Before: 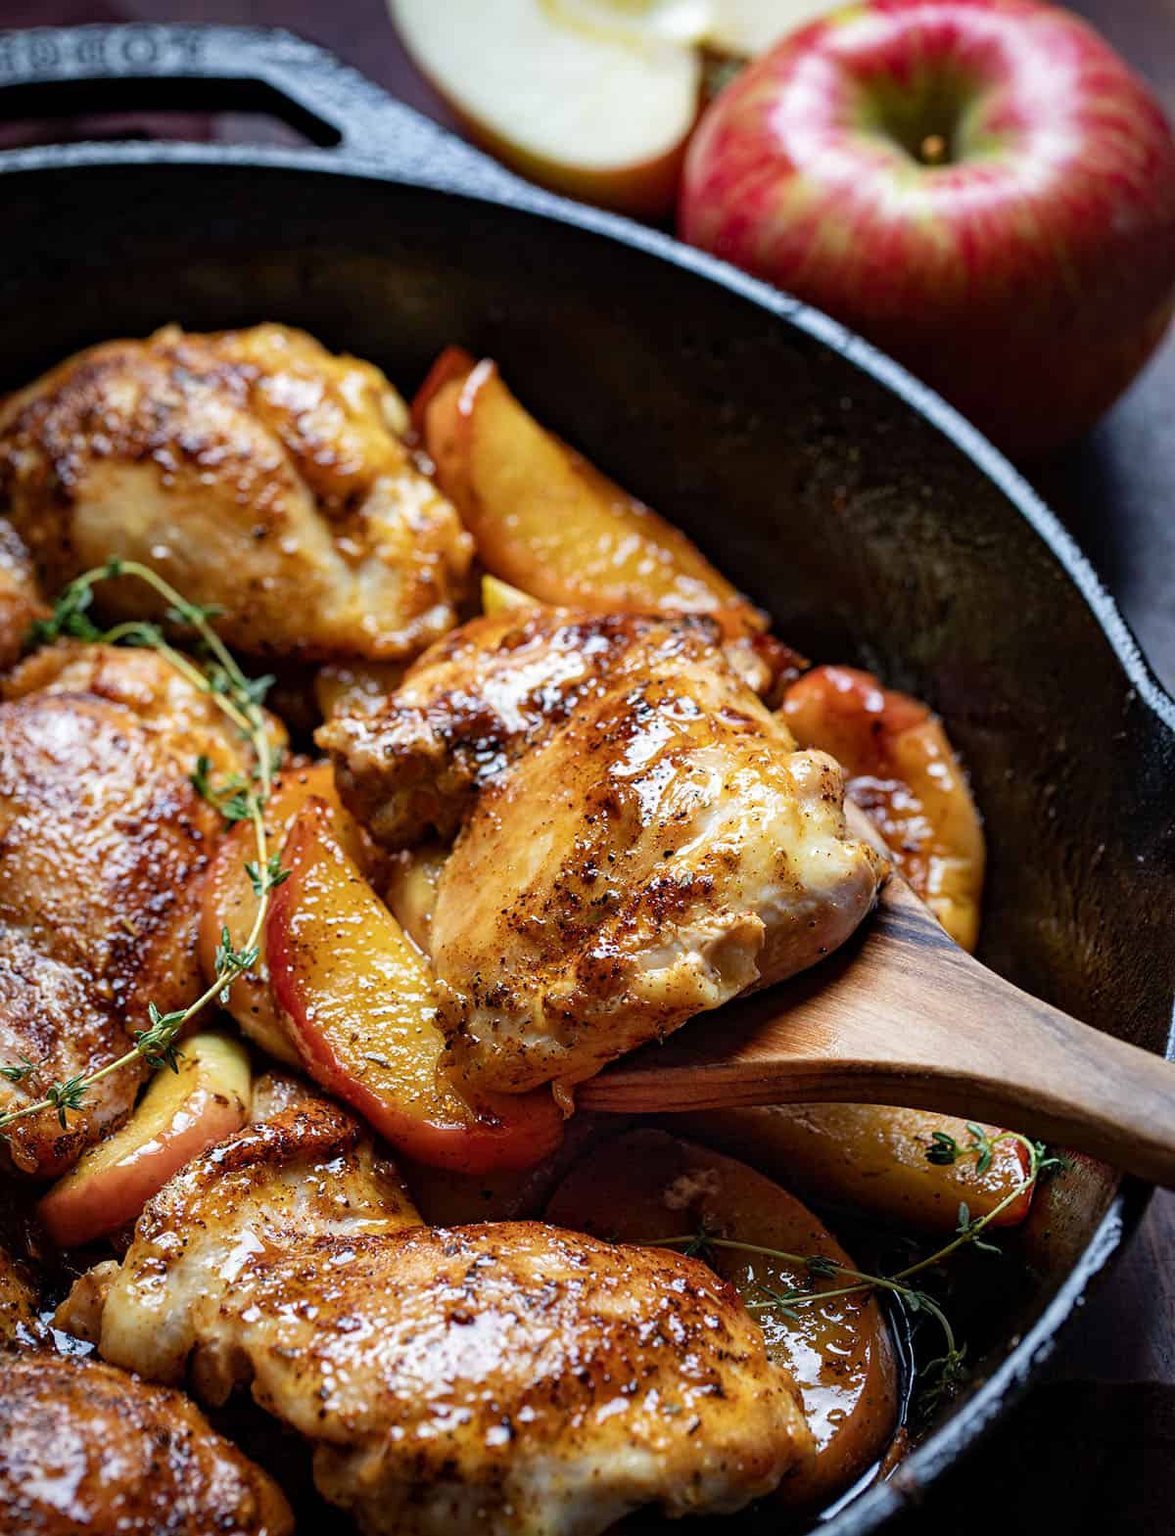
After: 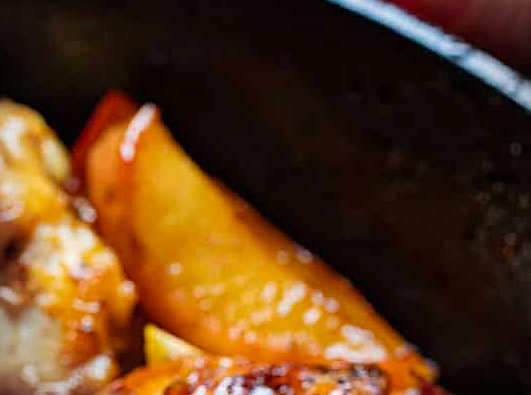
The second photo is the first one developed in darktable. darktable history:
contrast equalizer: octaves 7, y [[0.5, 0.542, 0.583, 0.625, 0.667, 0.708], [0.5 ×6], [0.5 ×6], [0 ×6], [0 ×6]], mix -0.204
crop: left 29.027%, top 16.813%, right 26.709%, bottom 57.981%
sharpen: on, module defaults
vignetting: fall-off start 88.24%, fall-off radius 25.35%, brightness -0.294
